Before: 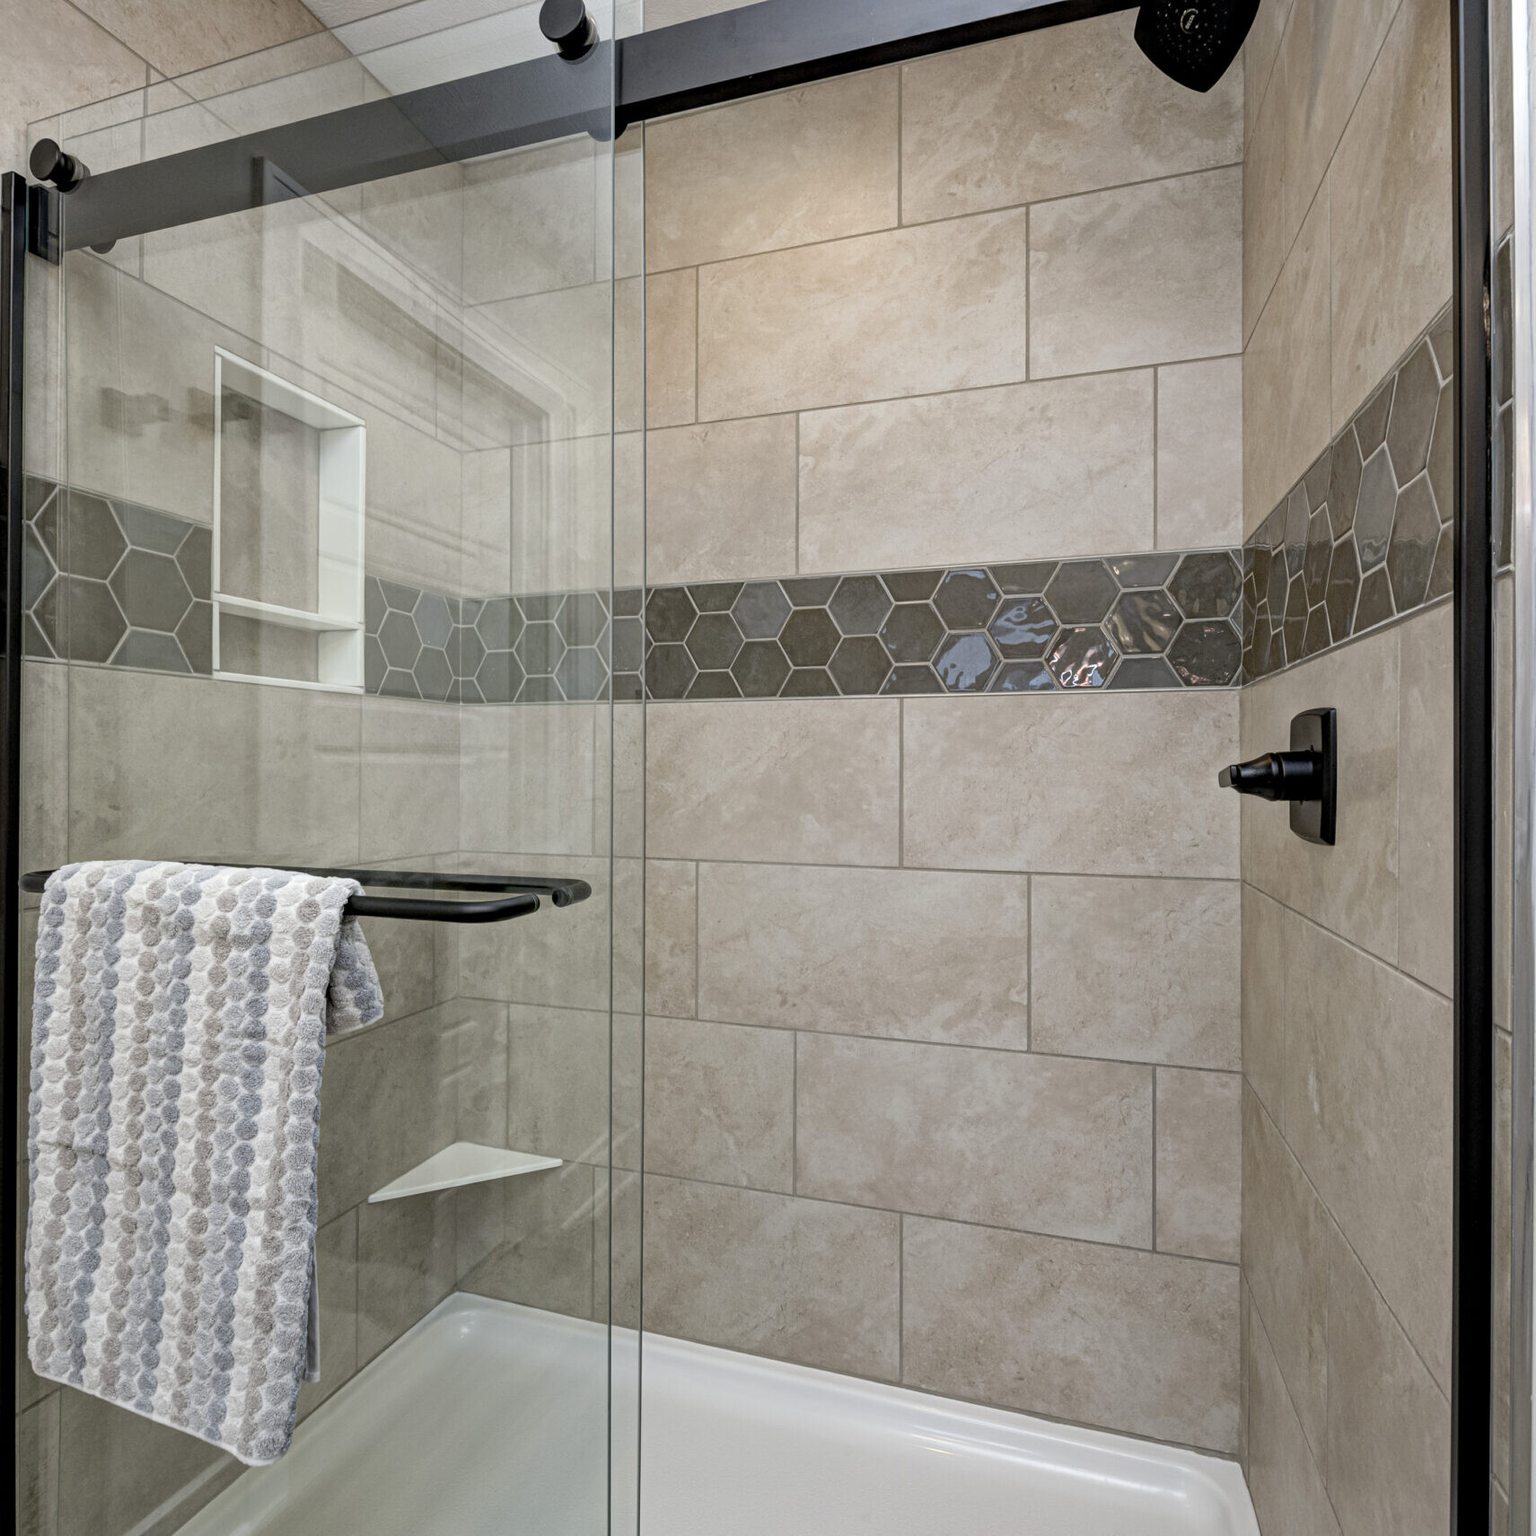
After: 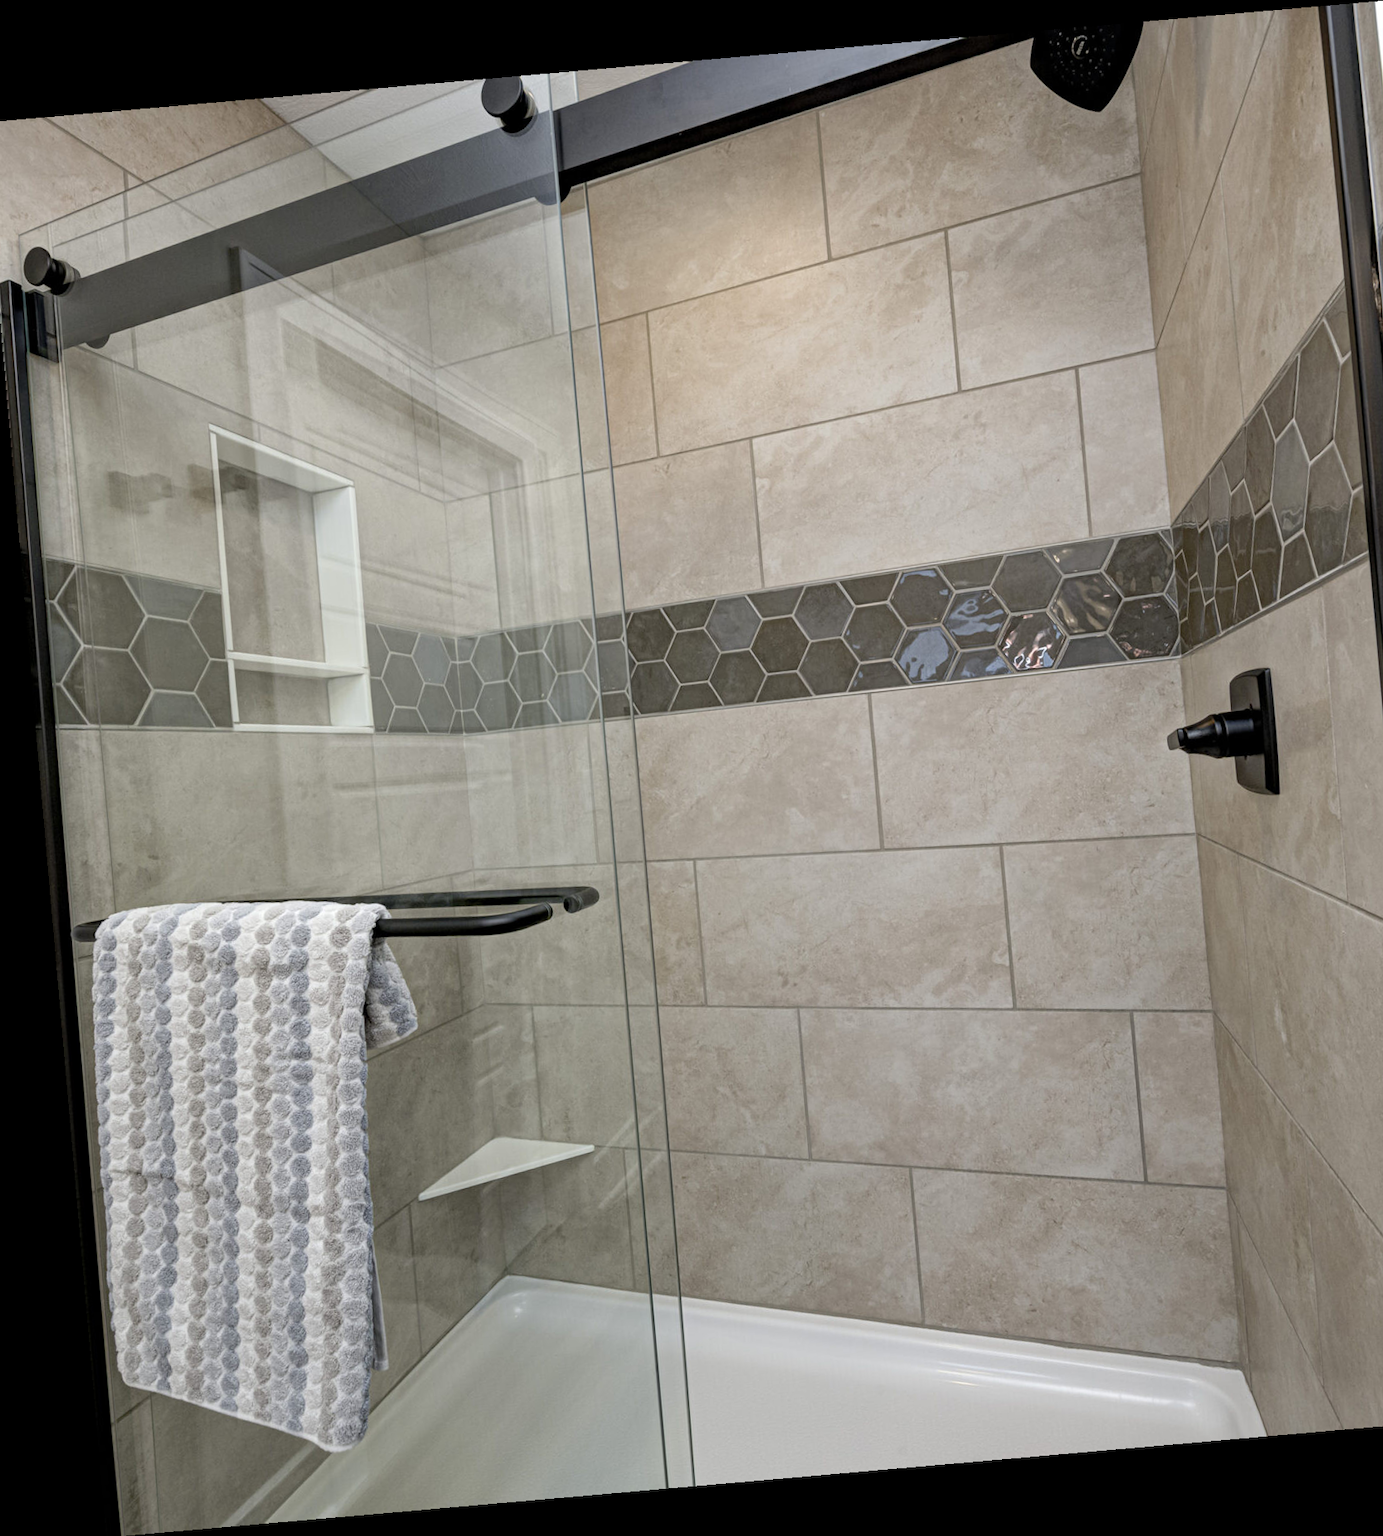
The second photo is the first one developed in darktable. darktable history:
rotate and perspective: rotation -4.98°, automatic cropping off
crop and rotate: left 1.088%, right 8.807%
